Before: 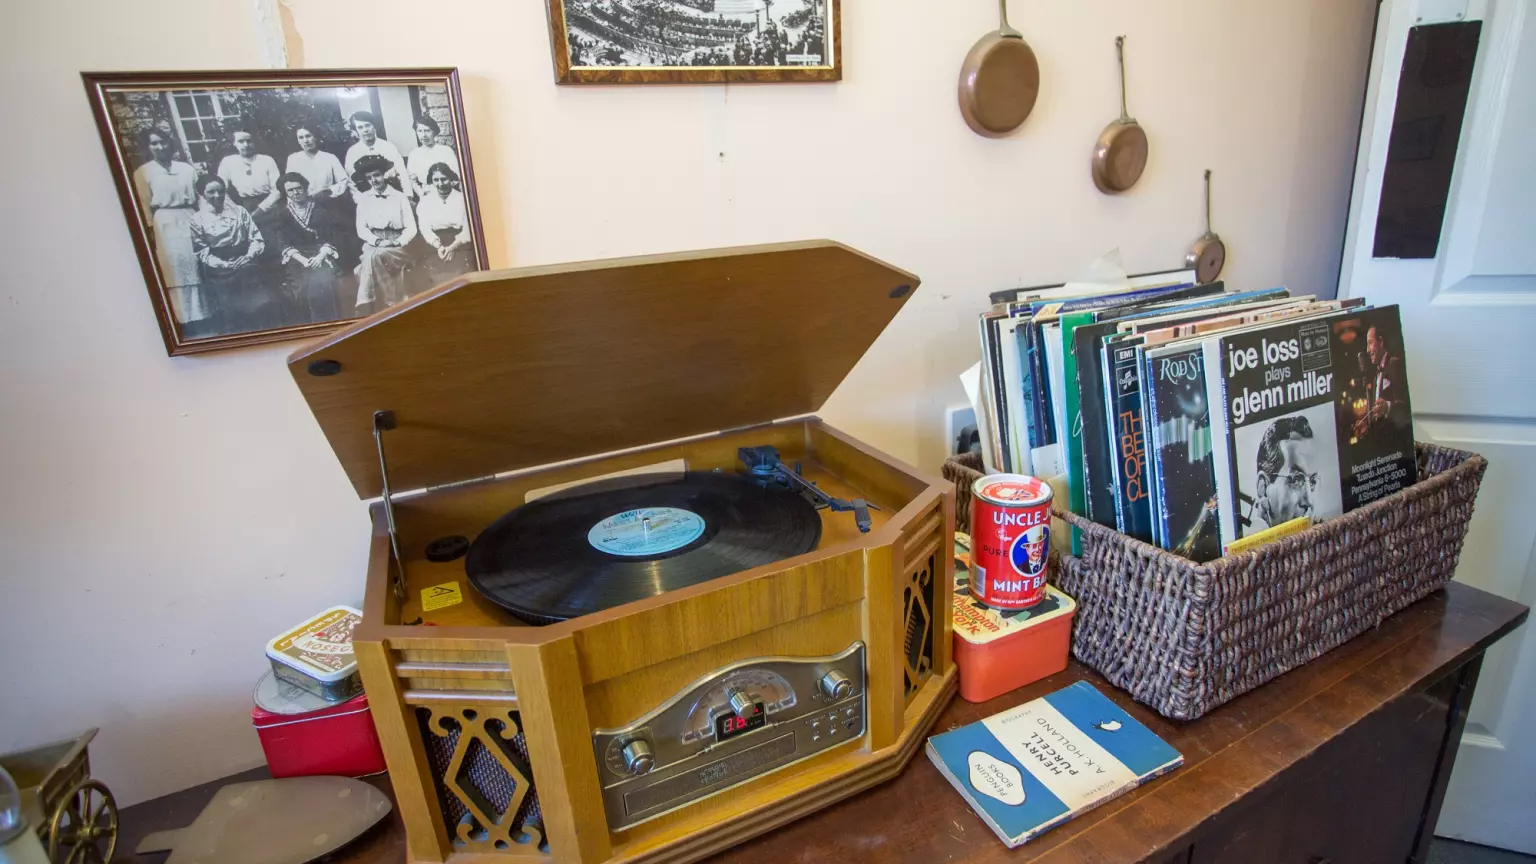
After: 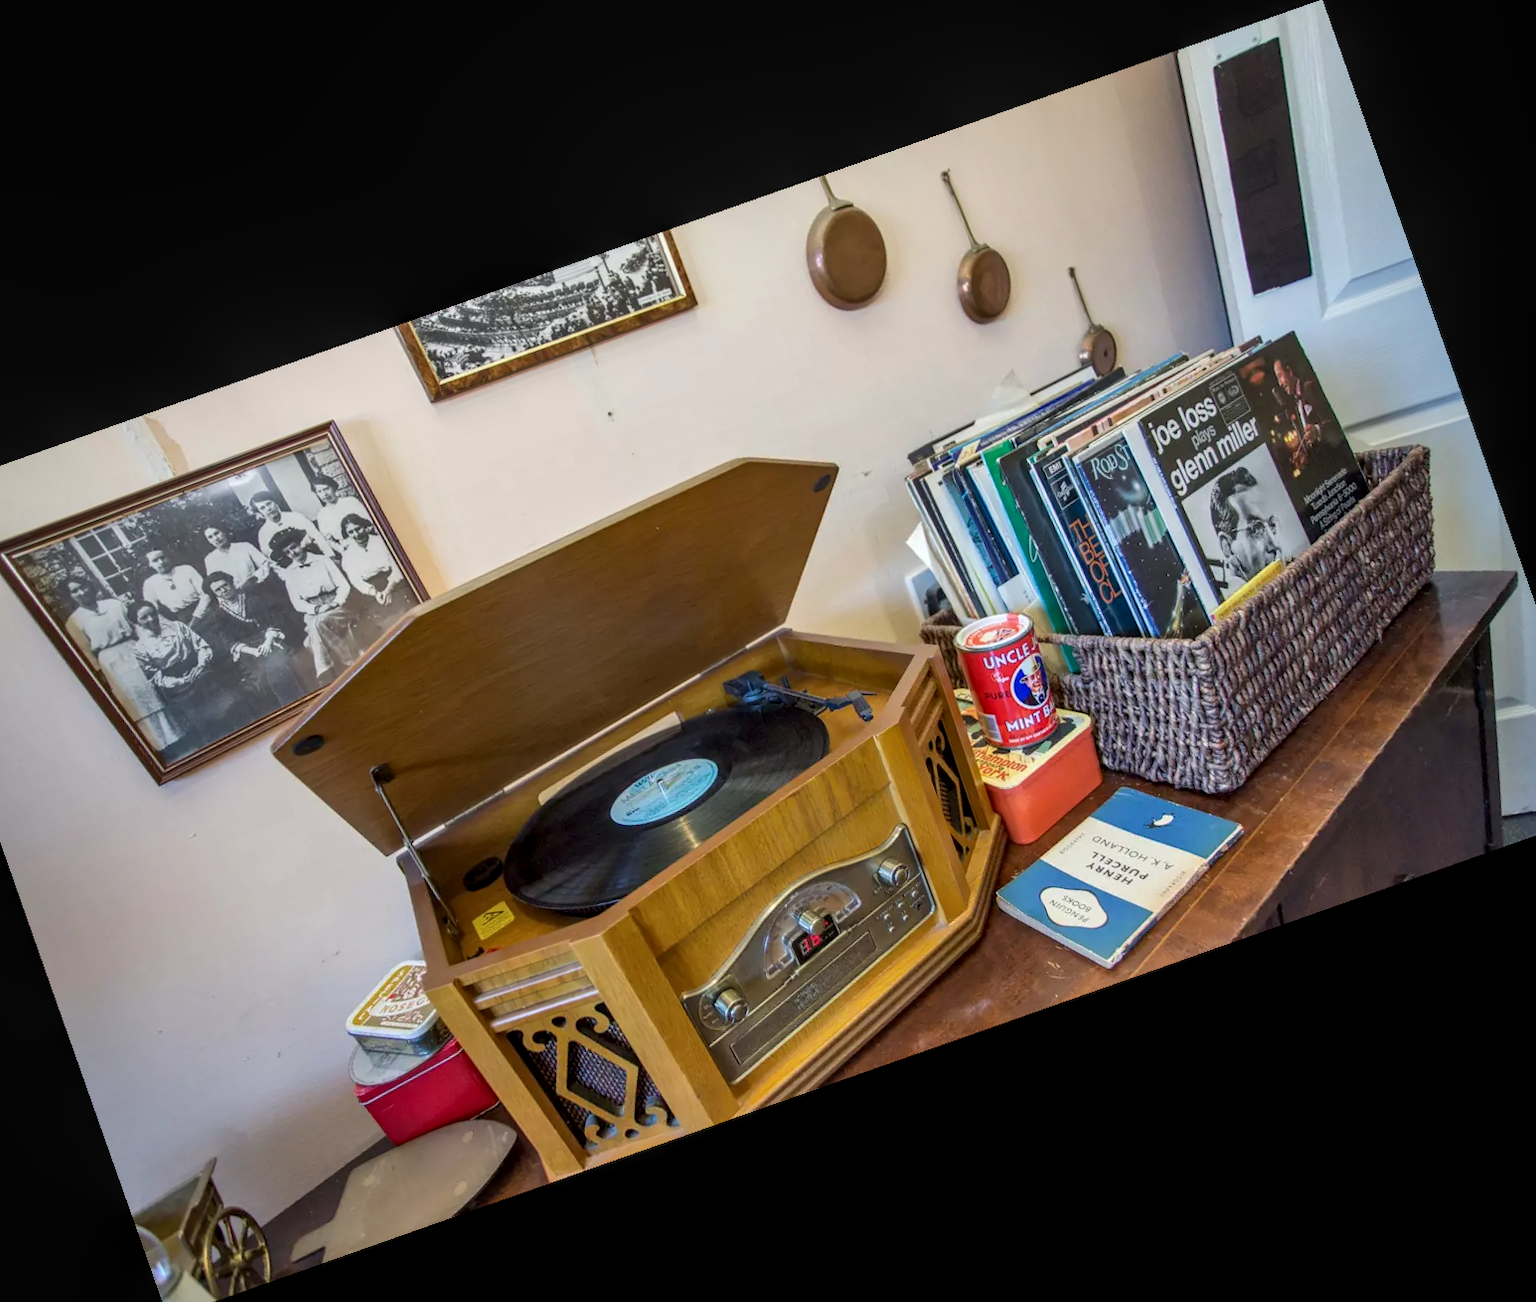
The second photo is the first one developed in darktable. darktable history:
local contrast: detail 130%
shadows and highlights: shadows 43.71, white point adjustment -1.46, soften with gaussian
crop and rotate: angle 19.43°, left 6.812%, right 4.125%, bottom 1.087%
